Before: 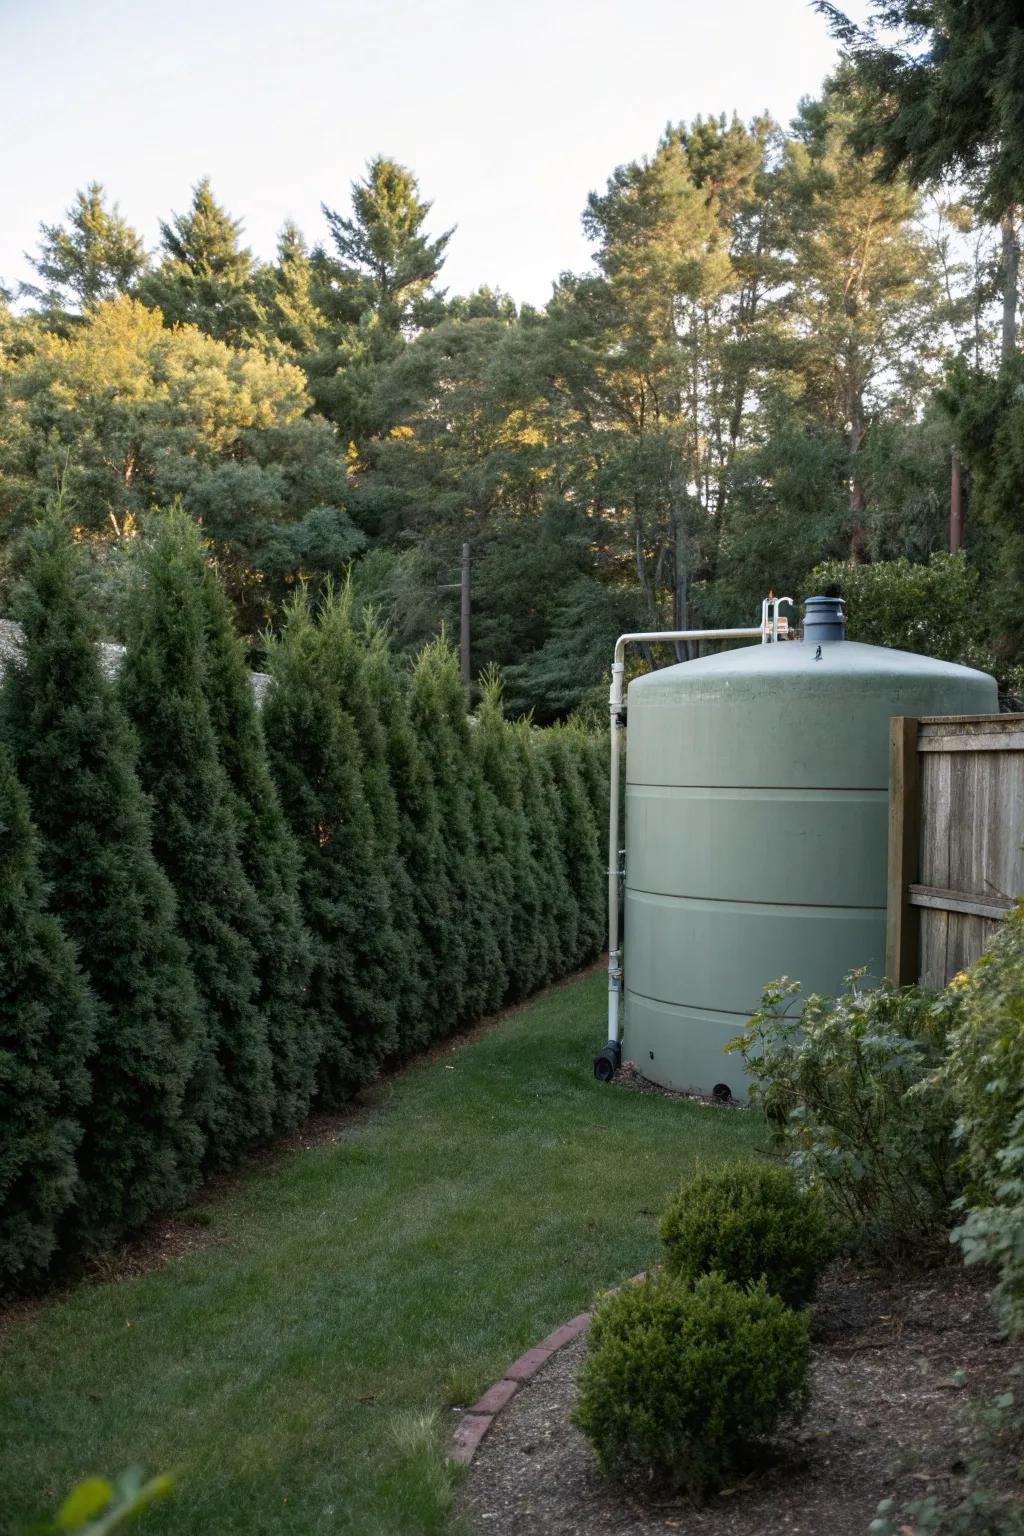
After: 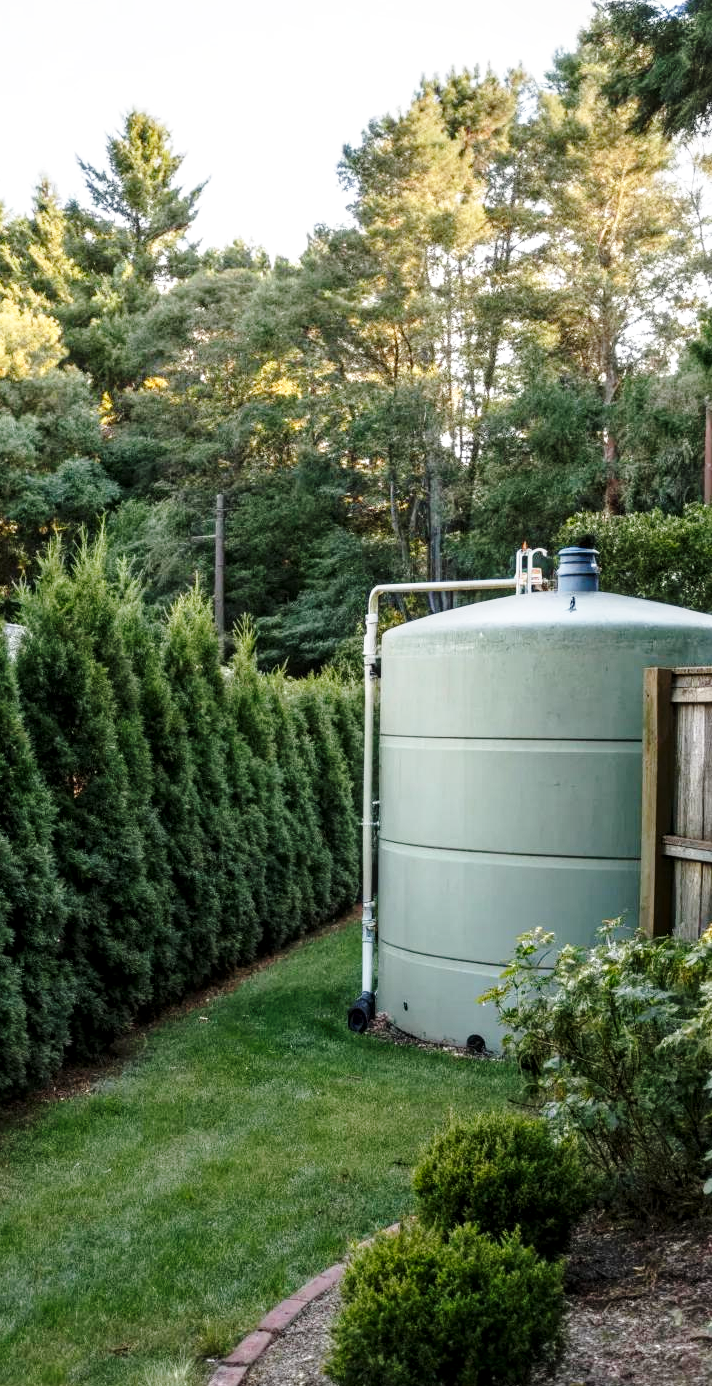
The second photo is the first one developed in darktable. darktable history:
local contrast: on, module defaults
crop and rotate: left 24.033%, top 3.191%, right 6.392%, bottom 6.554%
base curve: curves: ch0 [(0, 0) (0.028, 0.03) (0.121, 0.232) (0.46, 0.748) (0.859, 0.968) (1, 1)], preserve colors none
